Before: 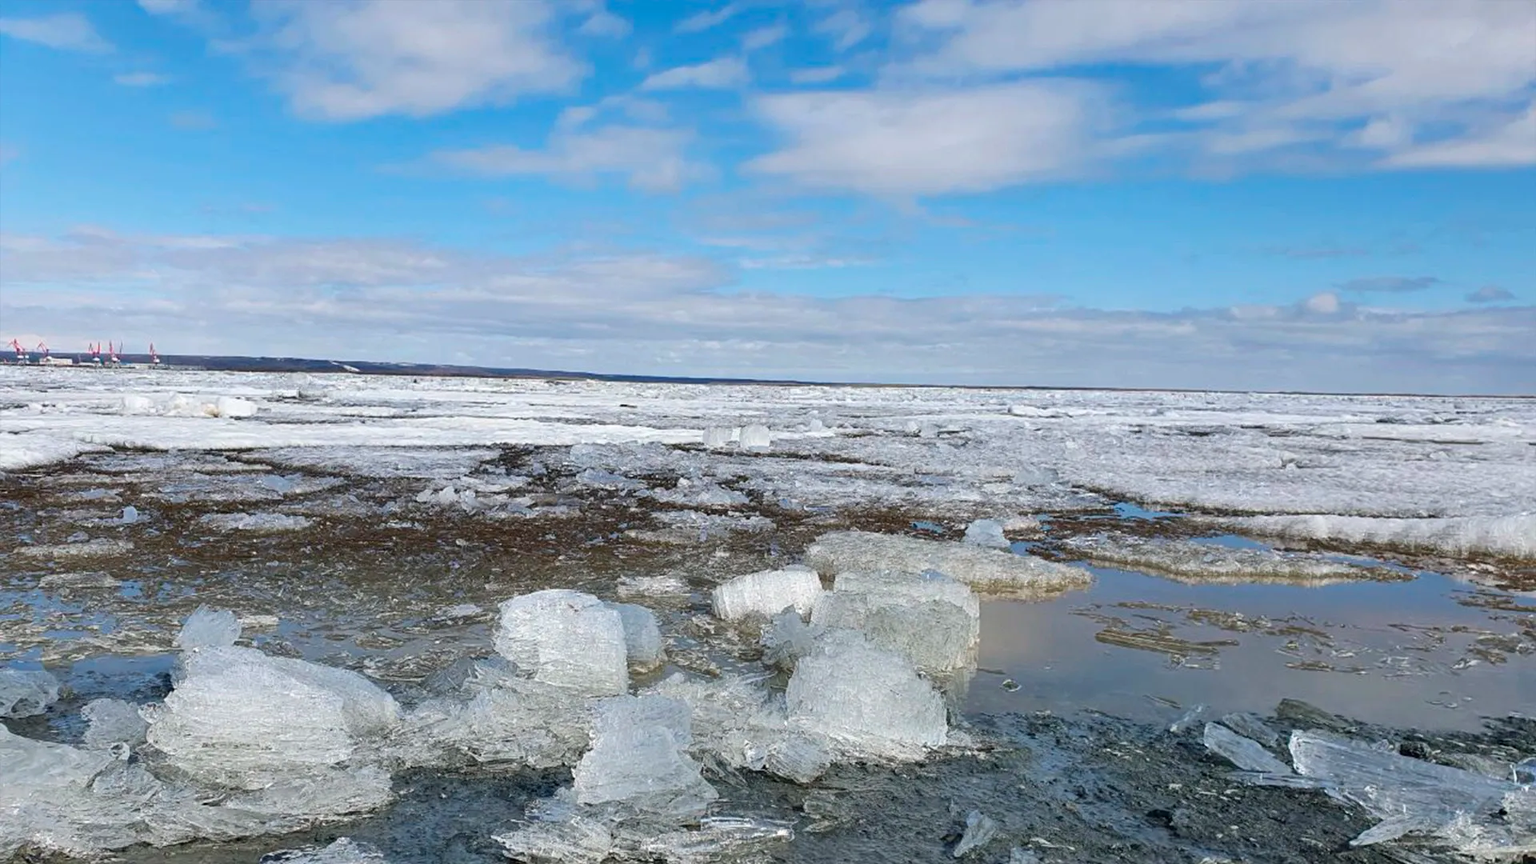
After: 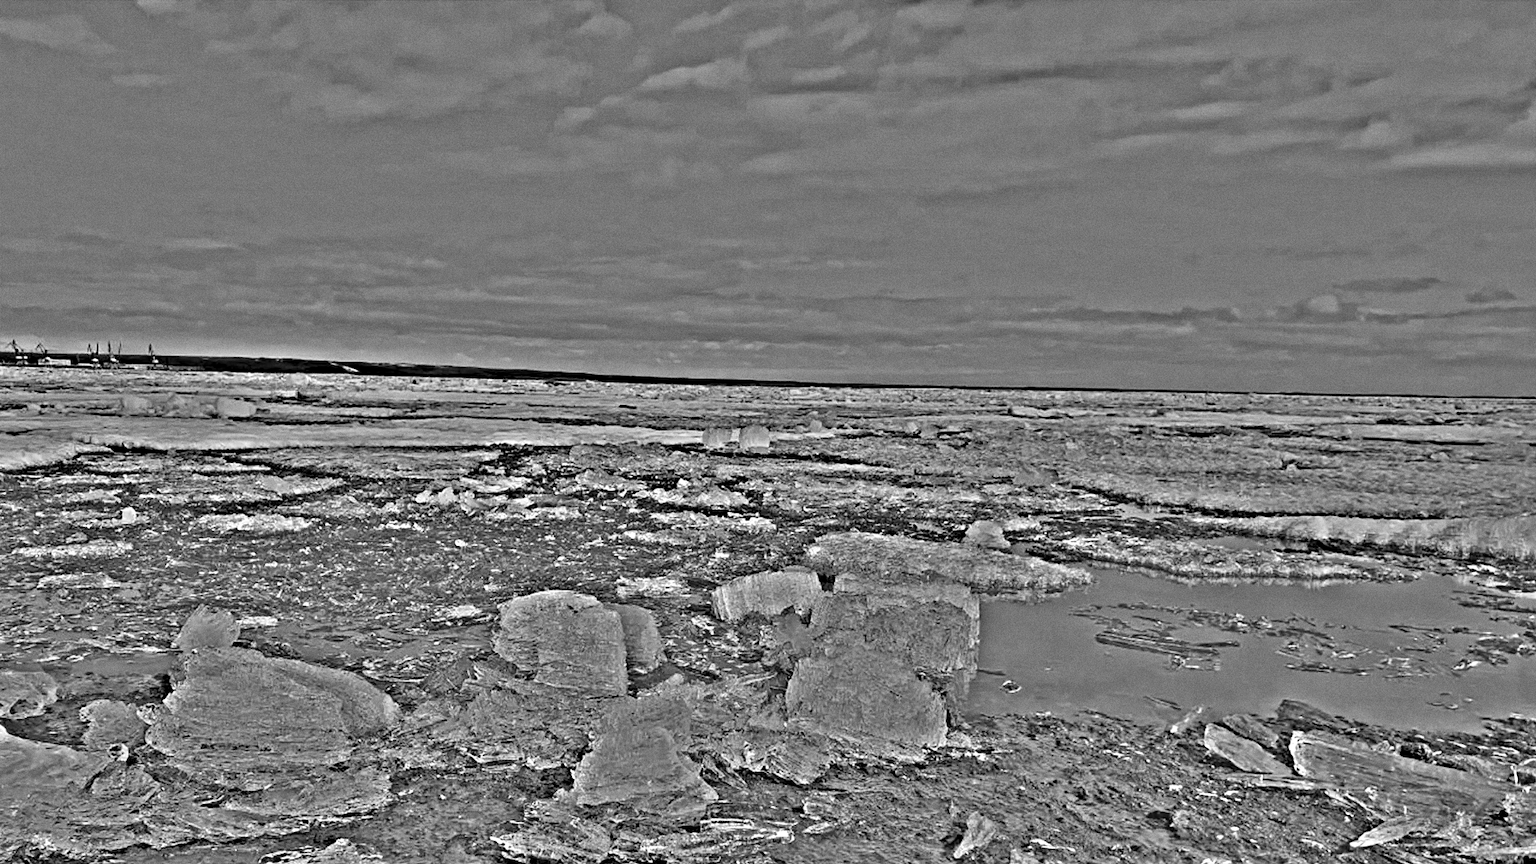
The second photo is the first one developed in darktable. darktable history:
grain: on, module defaults
crop and rotate: left 0.126%
highpass: sharpness 49.79%, contrast boost 49.79%
